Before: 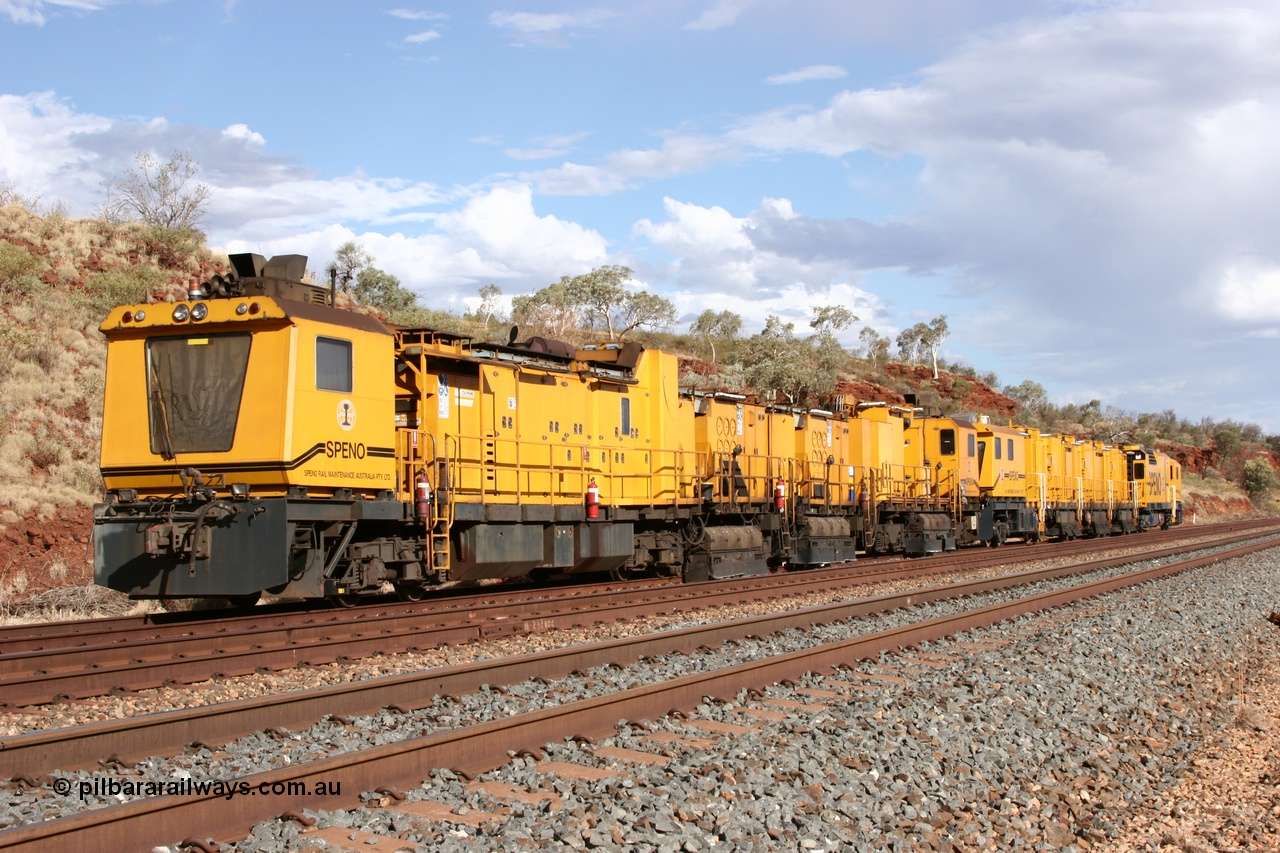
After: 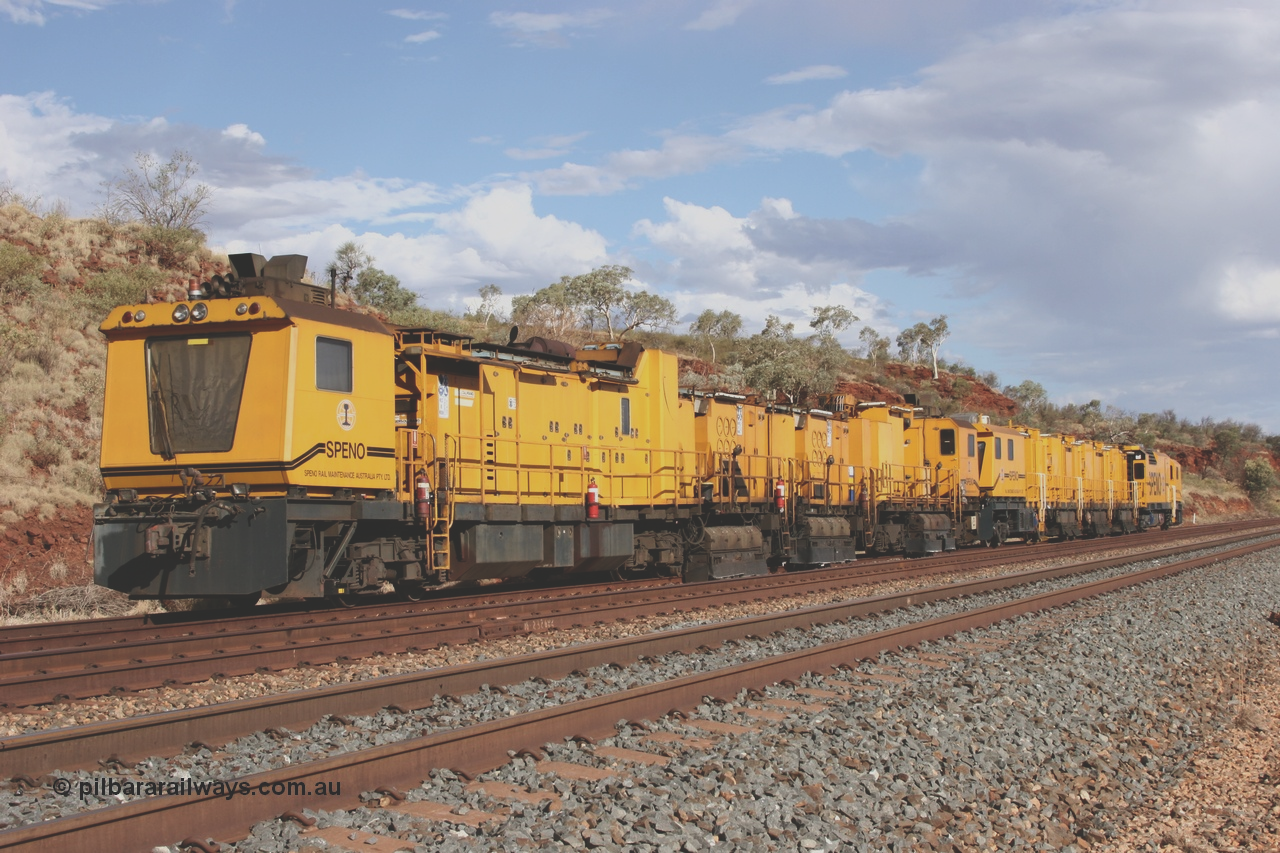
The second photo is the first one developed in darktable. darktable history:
exposure: black level correction -0.037, exposure -0.498 EV, compensate highlight preservation false
